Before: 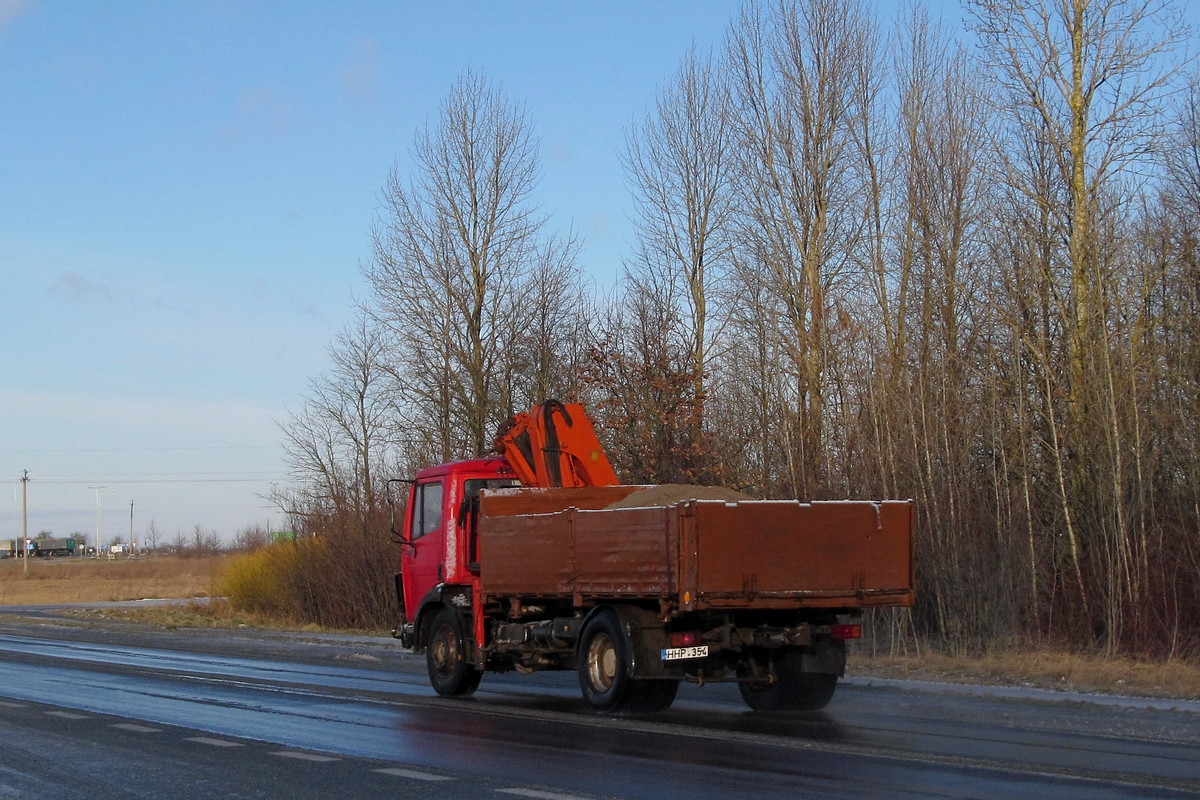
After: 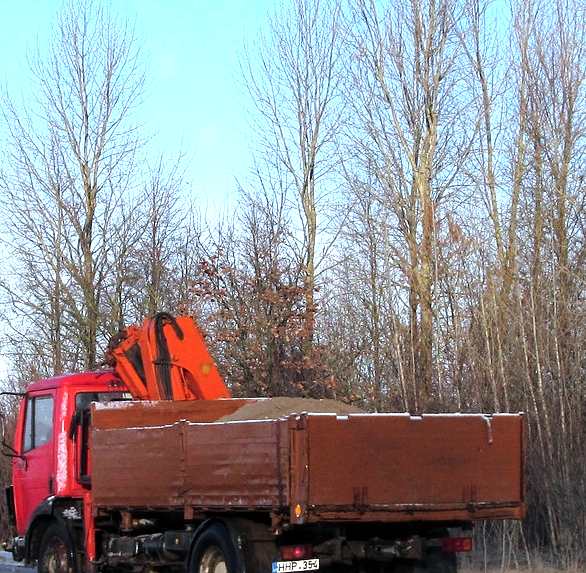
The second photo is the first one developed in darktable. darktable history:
tone equalizer: -8 EV -0.714 EV, -7 EV -0.672 EV, -6 EV -0.578 EV, -5 EV -0.383 EV, -3 EV 0.402 EV, -2 EV 0.6 EV, -1 EV 0.7 EV, +0 EV 0.737 EV, mask exposure compensation -0.5 EV
exposure: exposure 0.57 EV, compensate highlight preservation false
color calibration: illuminant custom, x 0.368, y 0.373, temperature 4338.9 K
crop: left 32.435%, top 10.919%, right 18.659%, bottom 17.44%
